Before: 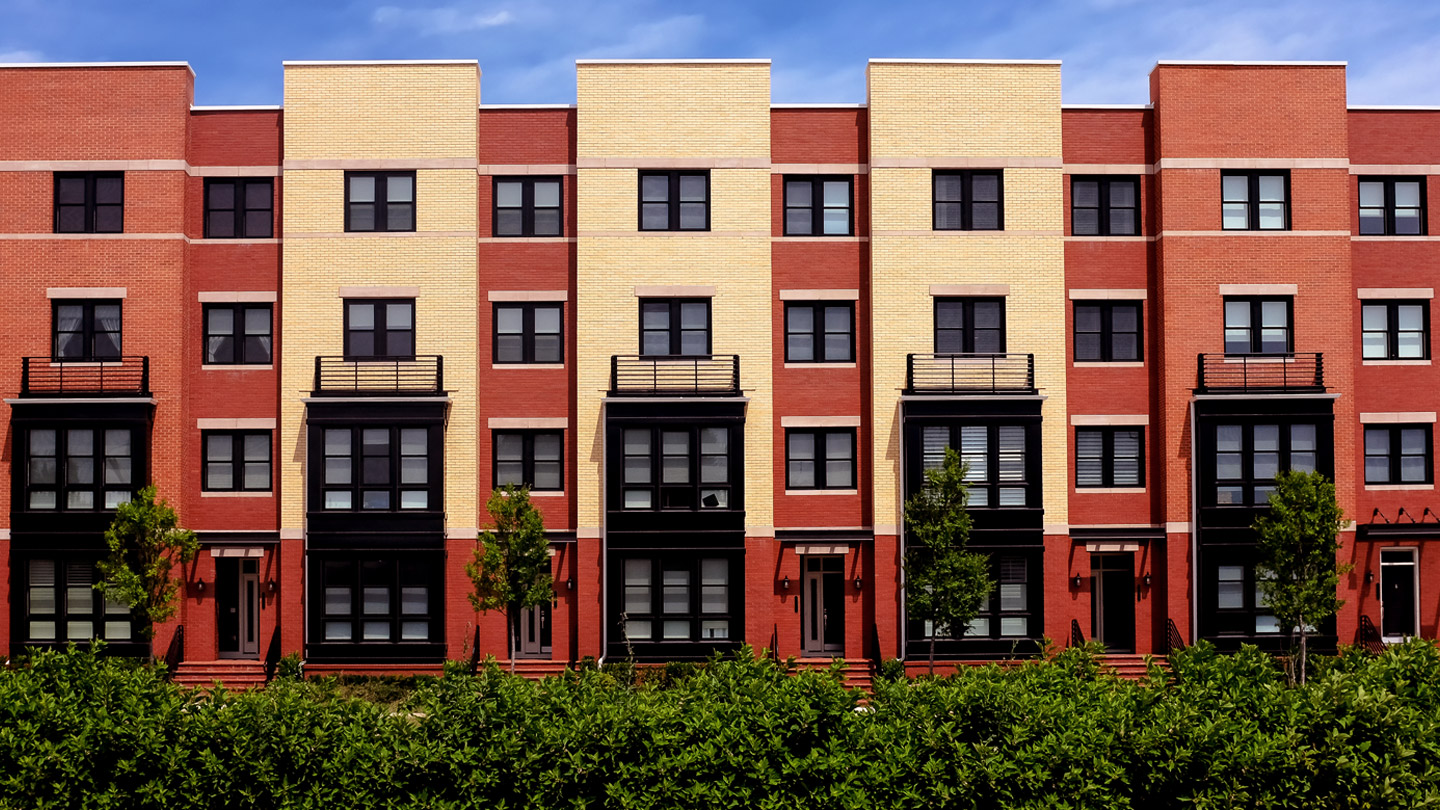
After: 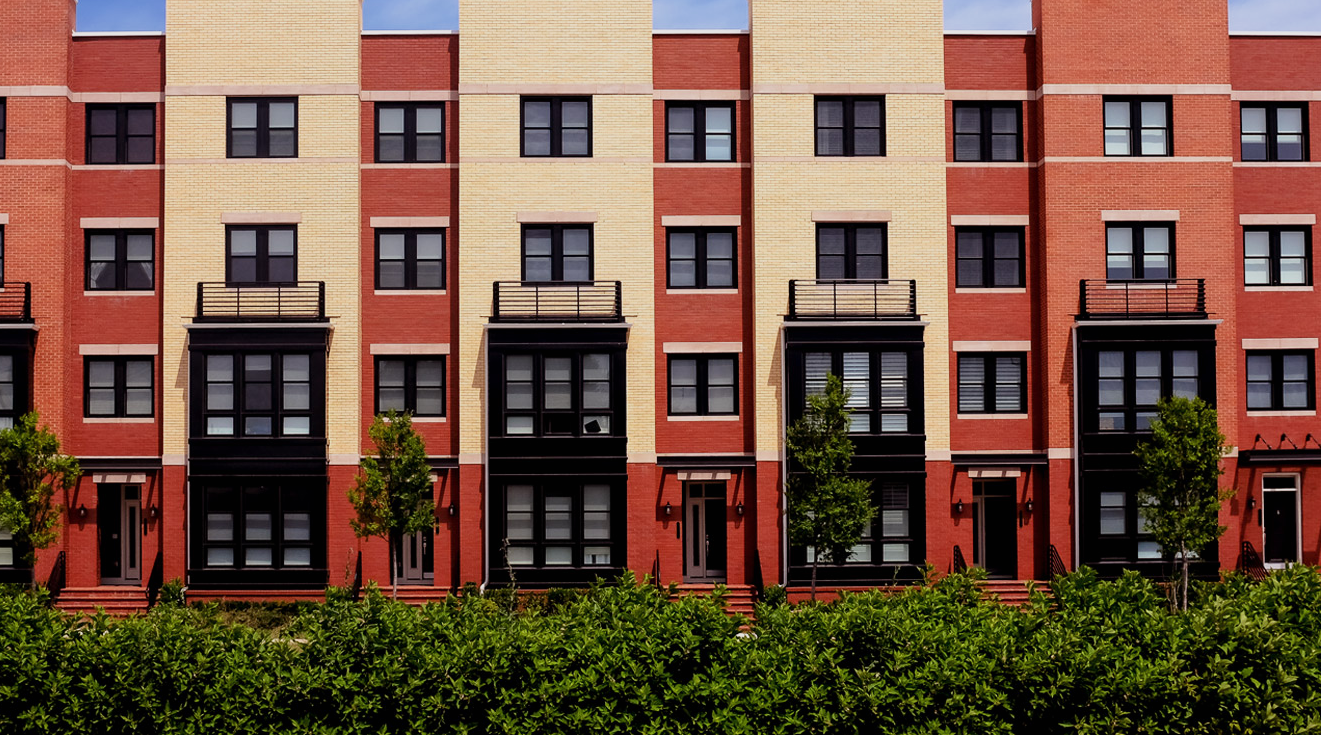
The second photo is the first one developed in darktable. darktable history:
crop and rotate: left 8.262%, top 9.226%
sigmoid: contrast 1.22, skew 0.65
